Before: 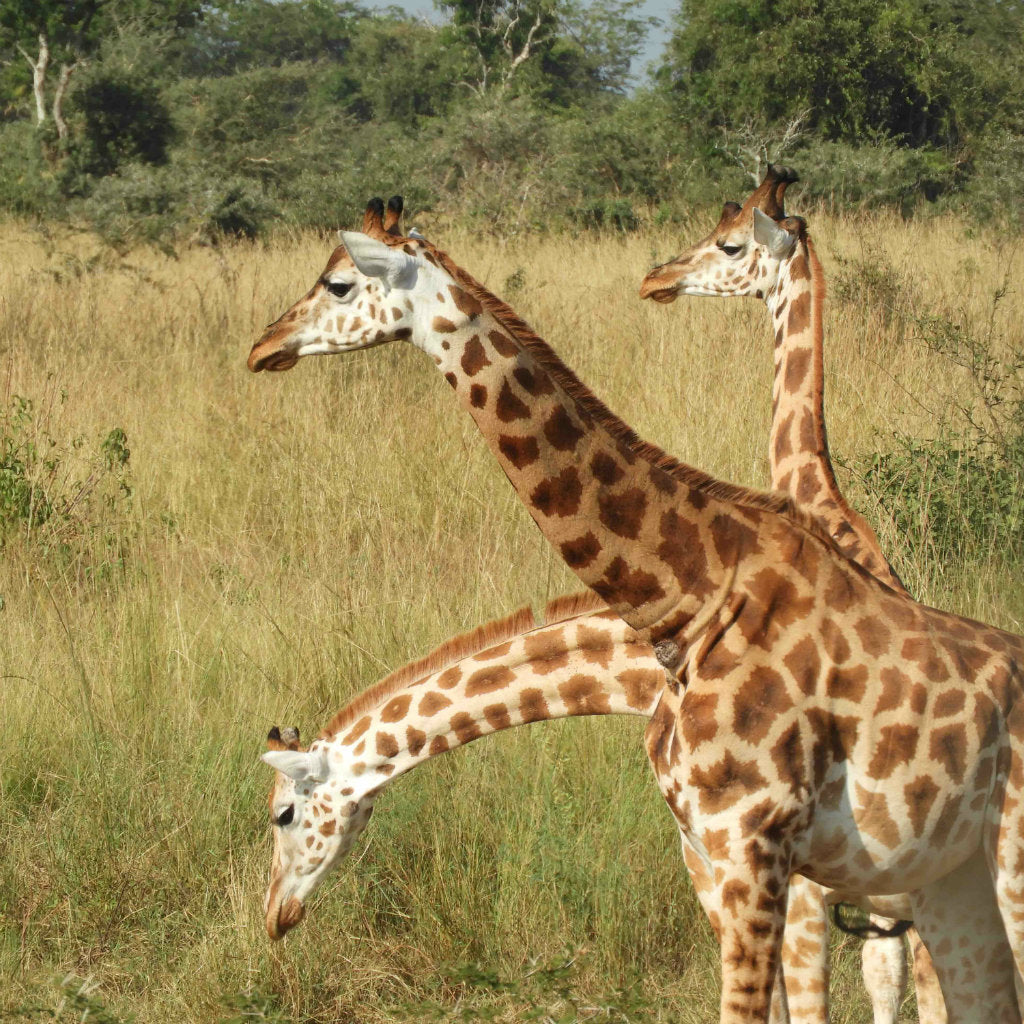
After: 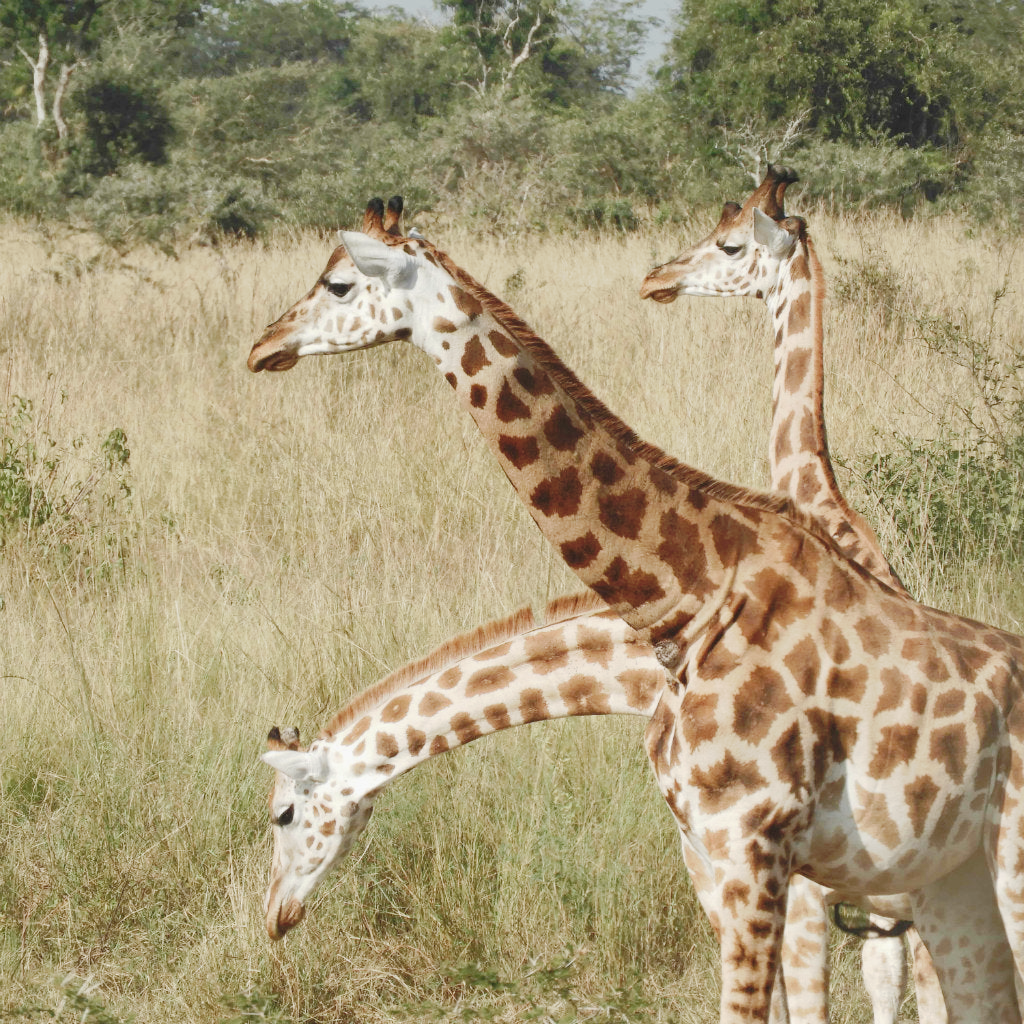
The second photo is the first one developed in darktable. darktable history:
rgb curve: curves: ch0 [(0, 0) (0.072, 0.166) (0.217, 0.293) (0.414, 0.42) (1, 1)], compensate middle gray true, preserve colors basic power
tone curve: curves: ch0 [(0, 0) (0.003, 0.054) (0.011, 0.057) (0.025, 0.056) (0.044, 0.062) (0.069, 0.071) (0.1, 0.088) (0.136, 0.111) (0.177, 0.146) (0.224, 0.19) (0.277, 0.261) (0.335, 0.363) (0.399, 0.458) (0.468, 0.562) (0.543, 0.653) (0.623, 0.725) (0.709, 0.801) (0.801, 0.853) (0.898, 0.915) (1, 1)], preserve colors none
contrast brightness saturation: contrast -0.05, saturation -0.41
